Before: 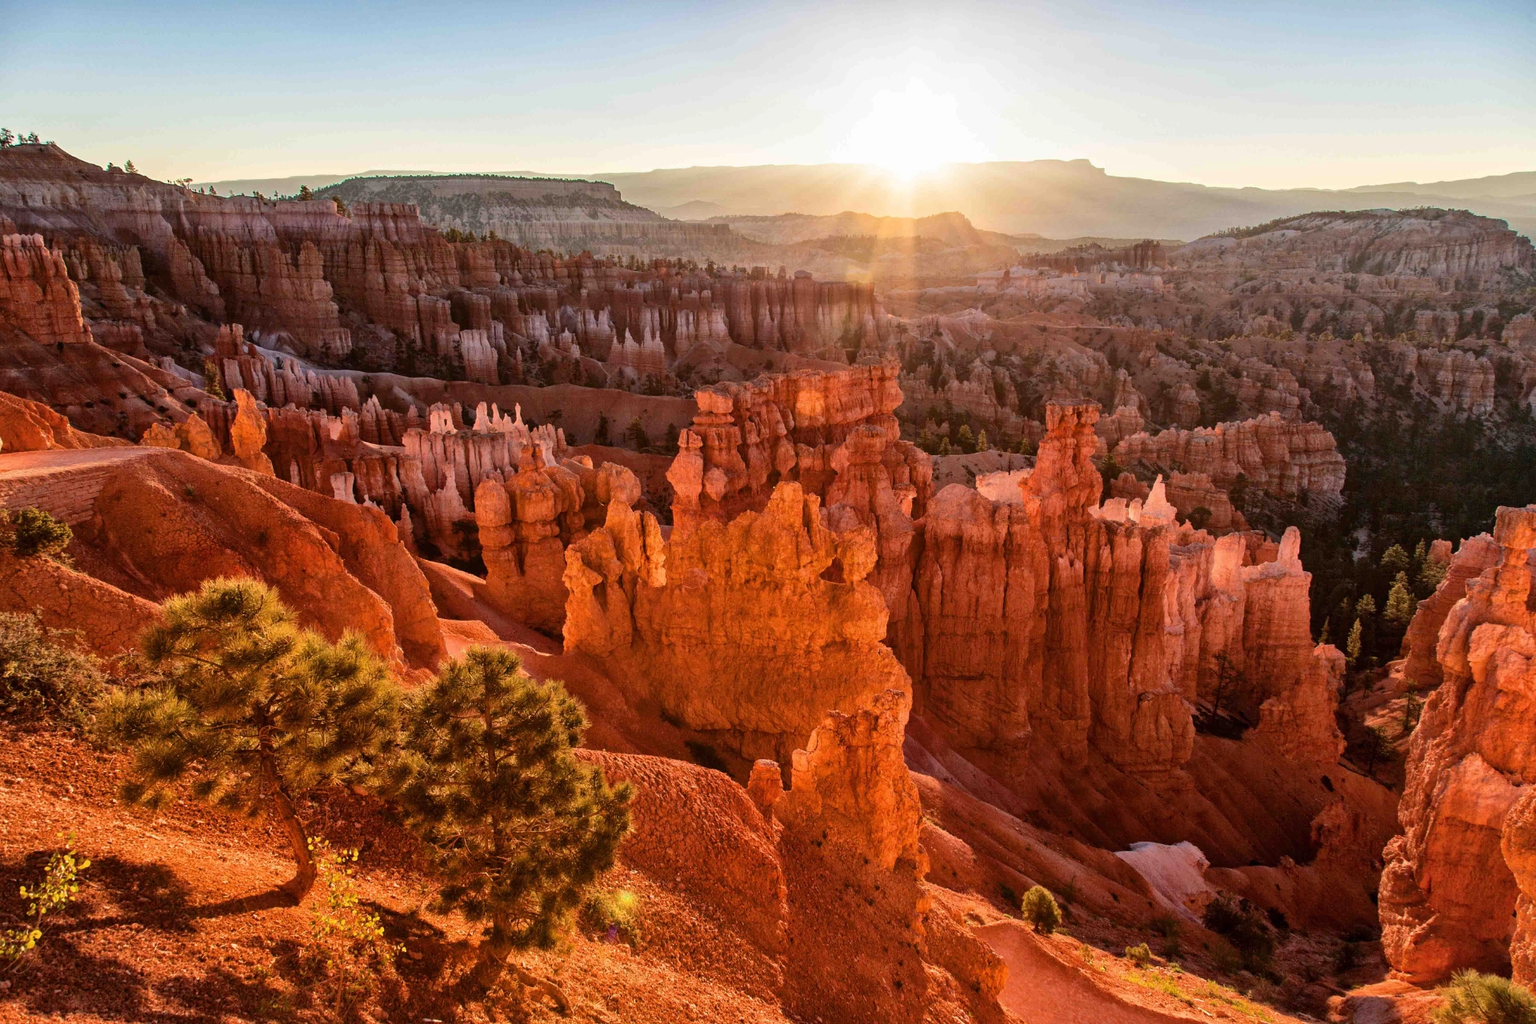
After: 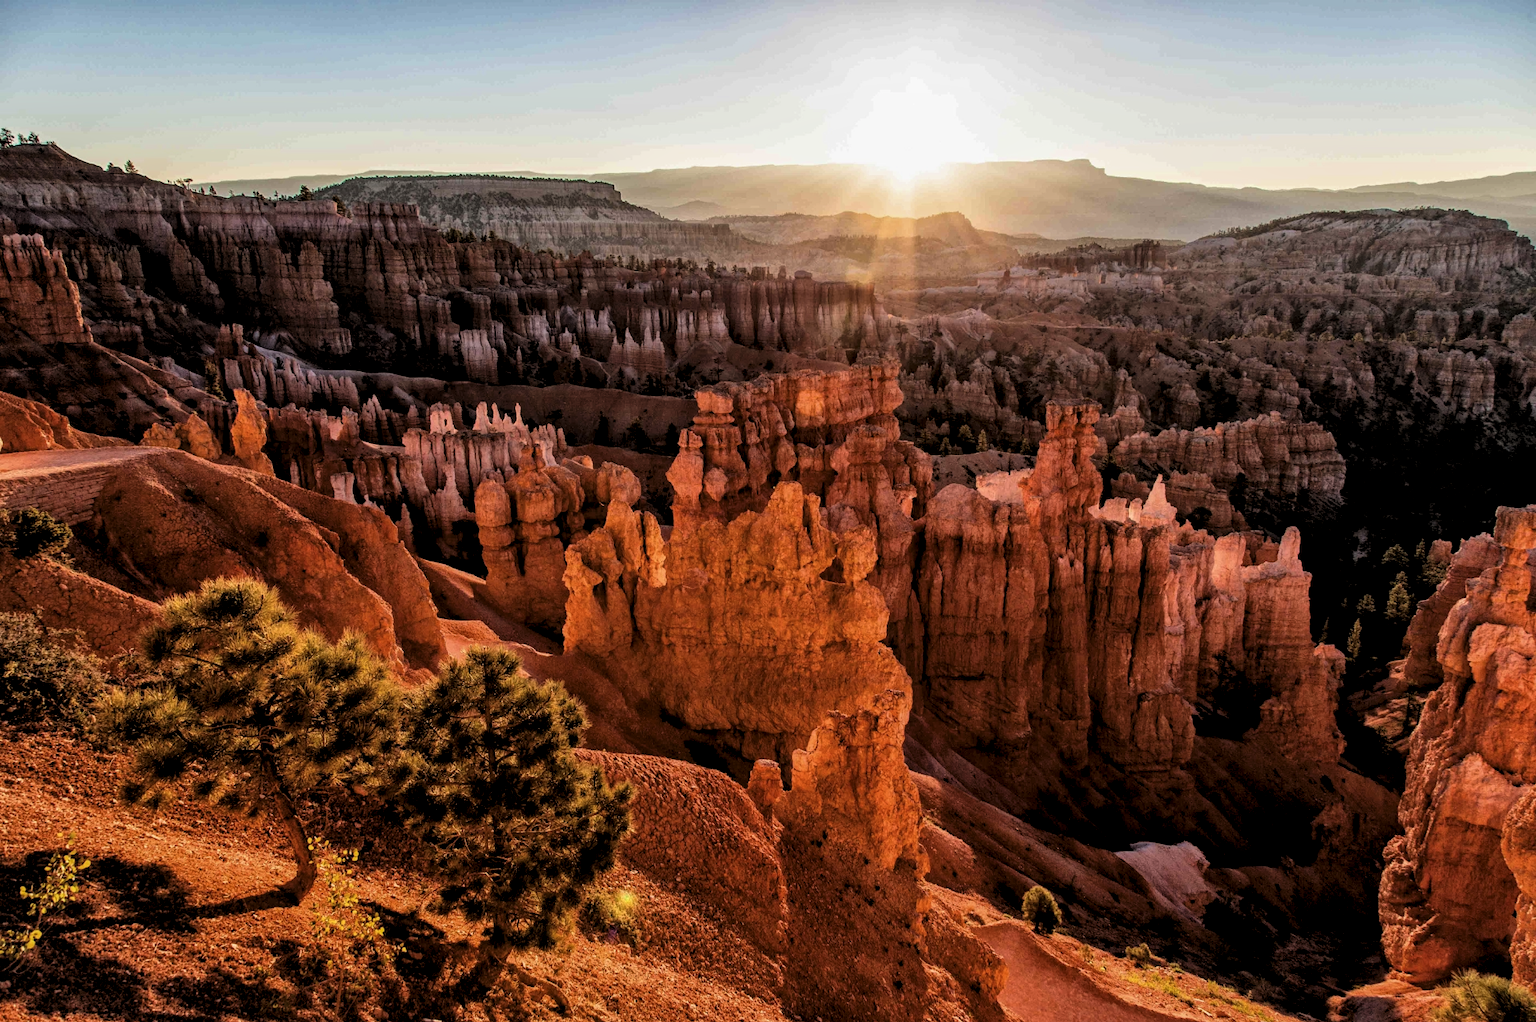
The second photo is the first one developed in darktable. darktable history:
filmic rgb: middle gray luminance 18.42%, black relative exposure -11.45 EV, white relative exposure 2.55 EV, threshold 6 EV, target black luminance 0%, hardness 8.41, latitude 99%, contrast 1.084, shadows ↔ highlights balance 0.505%, add noise in highlights 0, preserve chrominance max RGB, color science v3 (2019), use custom middle-gray values true, iterations of high-quality reconstruction 0, contrast in highlights soft, enable highlight reconstruction true
levels: levels [0.116, 0.574, 1]
crop: top 0.05%, bottom 0.098%
local contrast: on, module defaults
